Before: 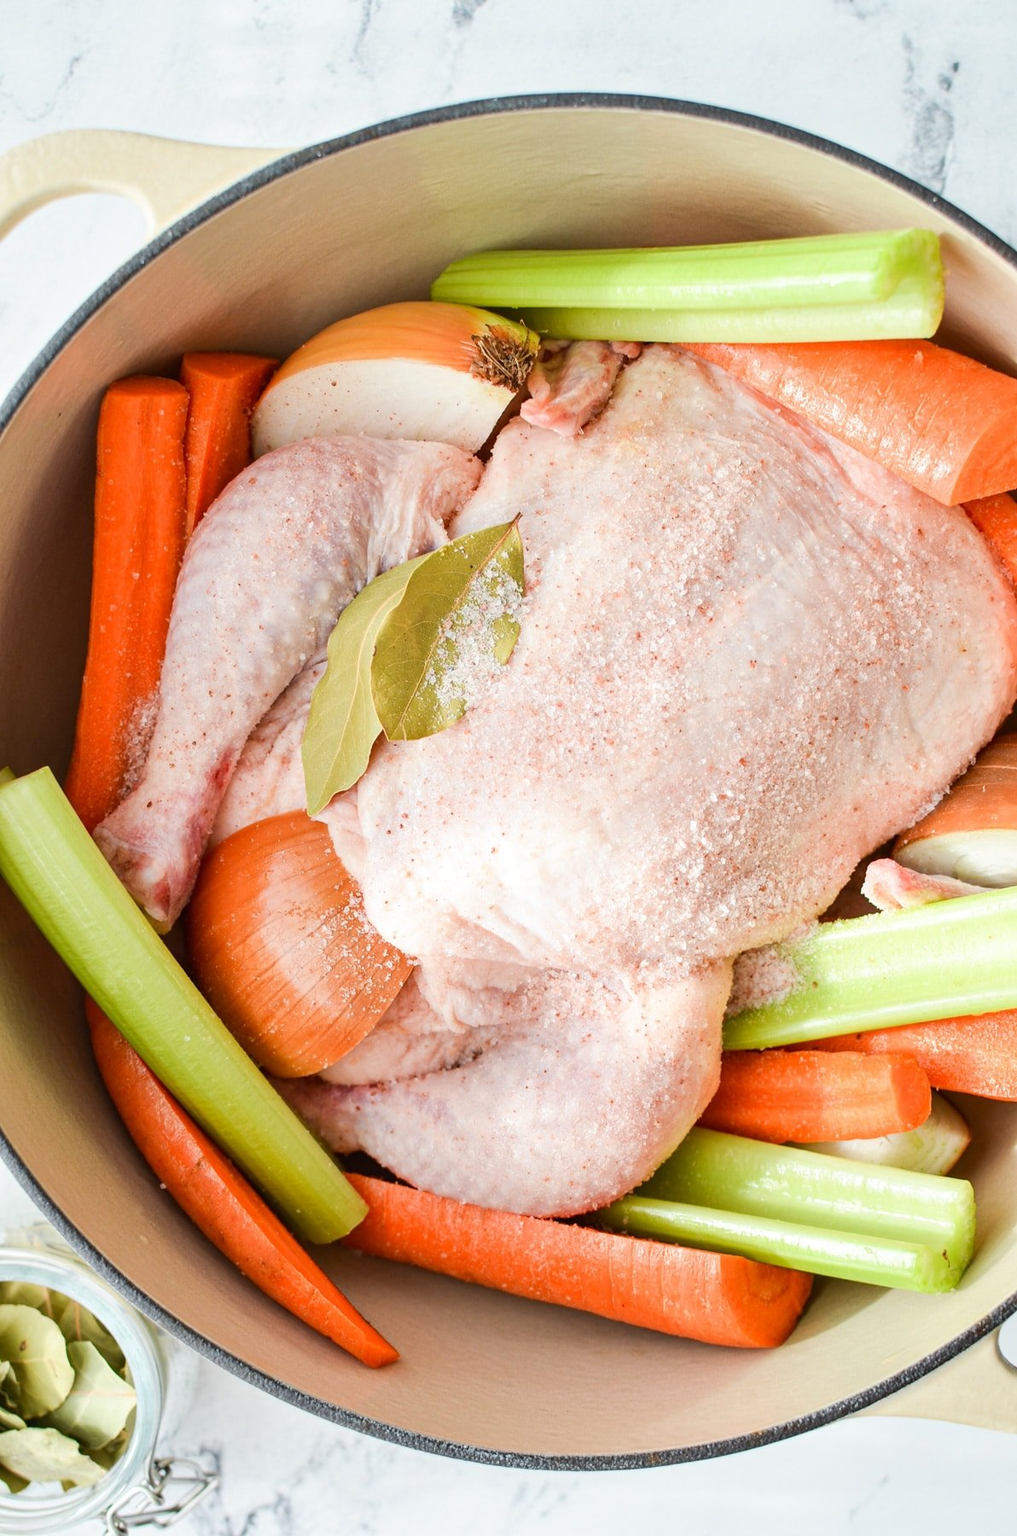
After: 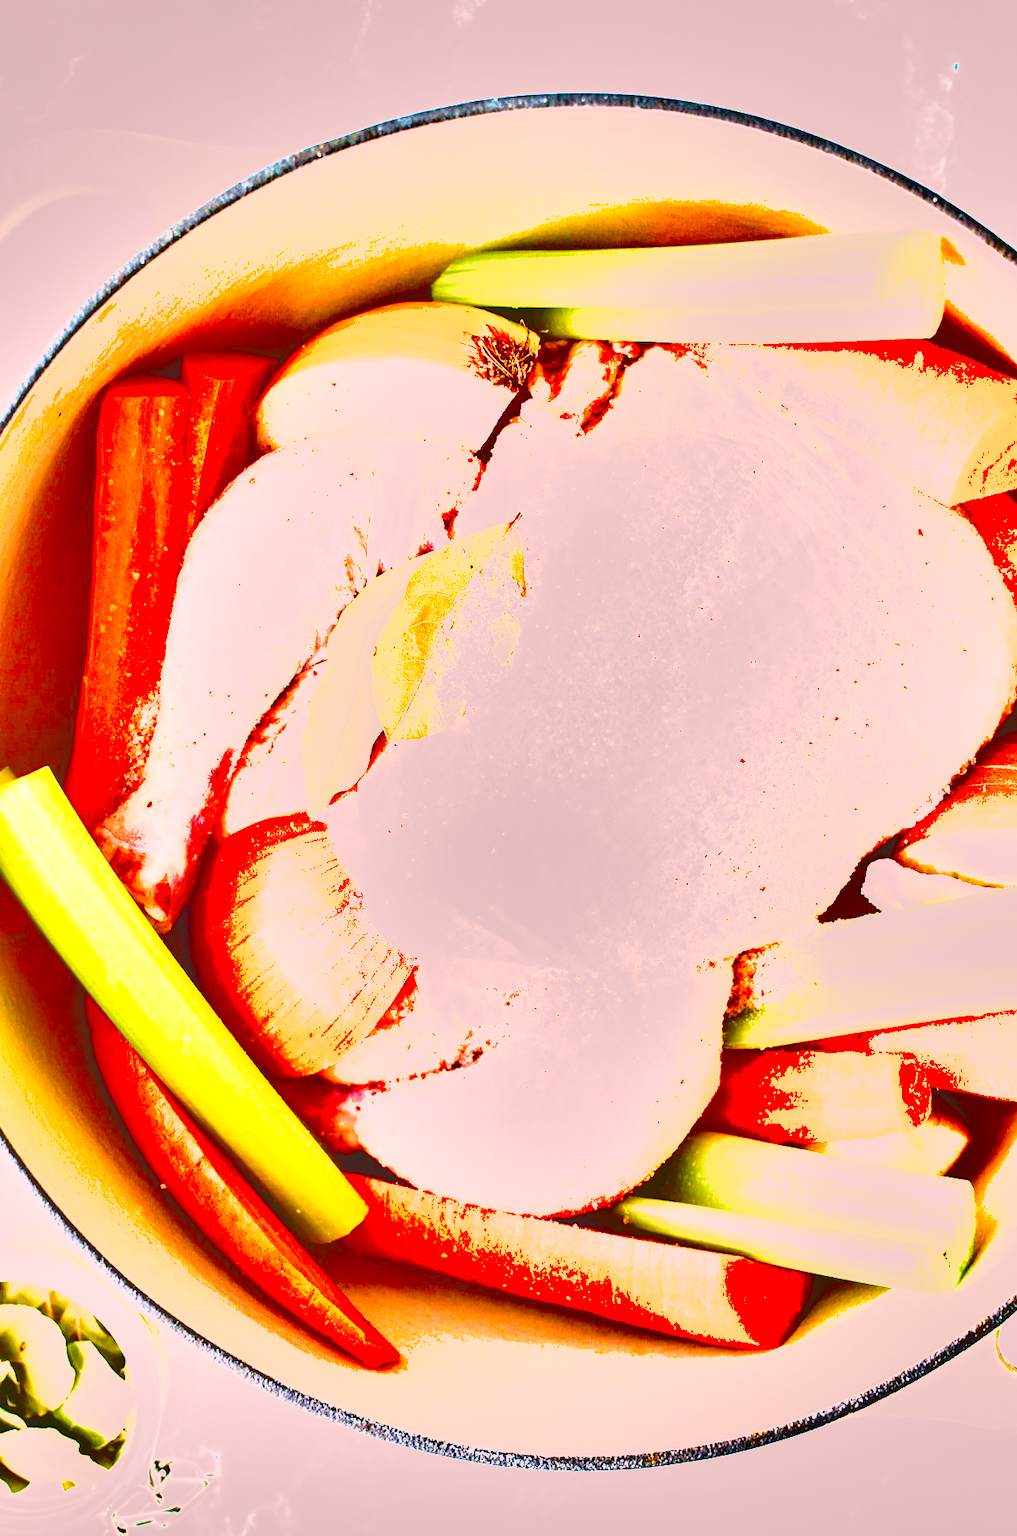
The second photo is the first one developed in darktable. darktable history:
base curve: curves: ch0 [(0, 0) (0.028, 0.03) (0.121, 0.232) (0.46, 0.748) (0.859, 0.968) (1, 1)], preserve colors none
contrast brightness saturation: contrast 0.122, brightness -0.117, saturation 0.204
shadows and highlights: white point adjustment 1.08, soften with gaussian
levels: levels [0, 0.352, 0.703]
local contrast: detail 71%
color balance rgb: linear chroma grading › global chroma 8.947%, perceptual saturation grading › global saturation 8.896%, perceptual brilliance grading › global brilliance -1.093%, perceptual brilliance grading › highlights -0.954%, perceptual brilliance grading › mid-tones -1.616%, perceptual brilliance grading › shadows -0.911%, contrast -20.028%
color correction: highlights a* 14.5, highlights b* 4.88
velvia: strength 26.61%
